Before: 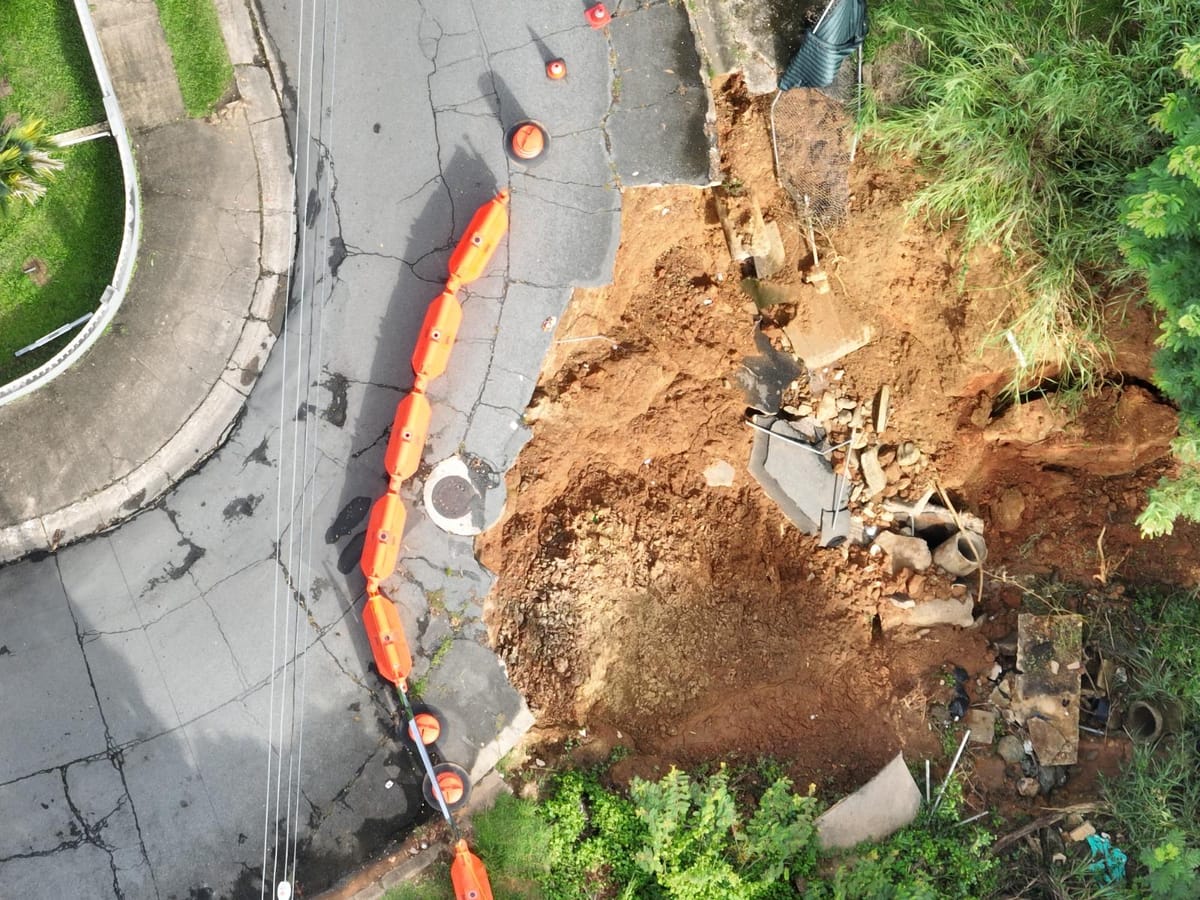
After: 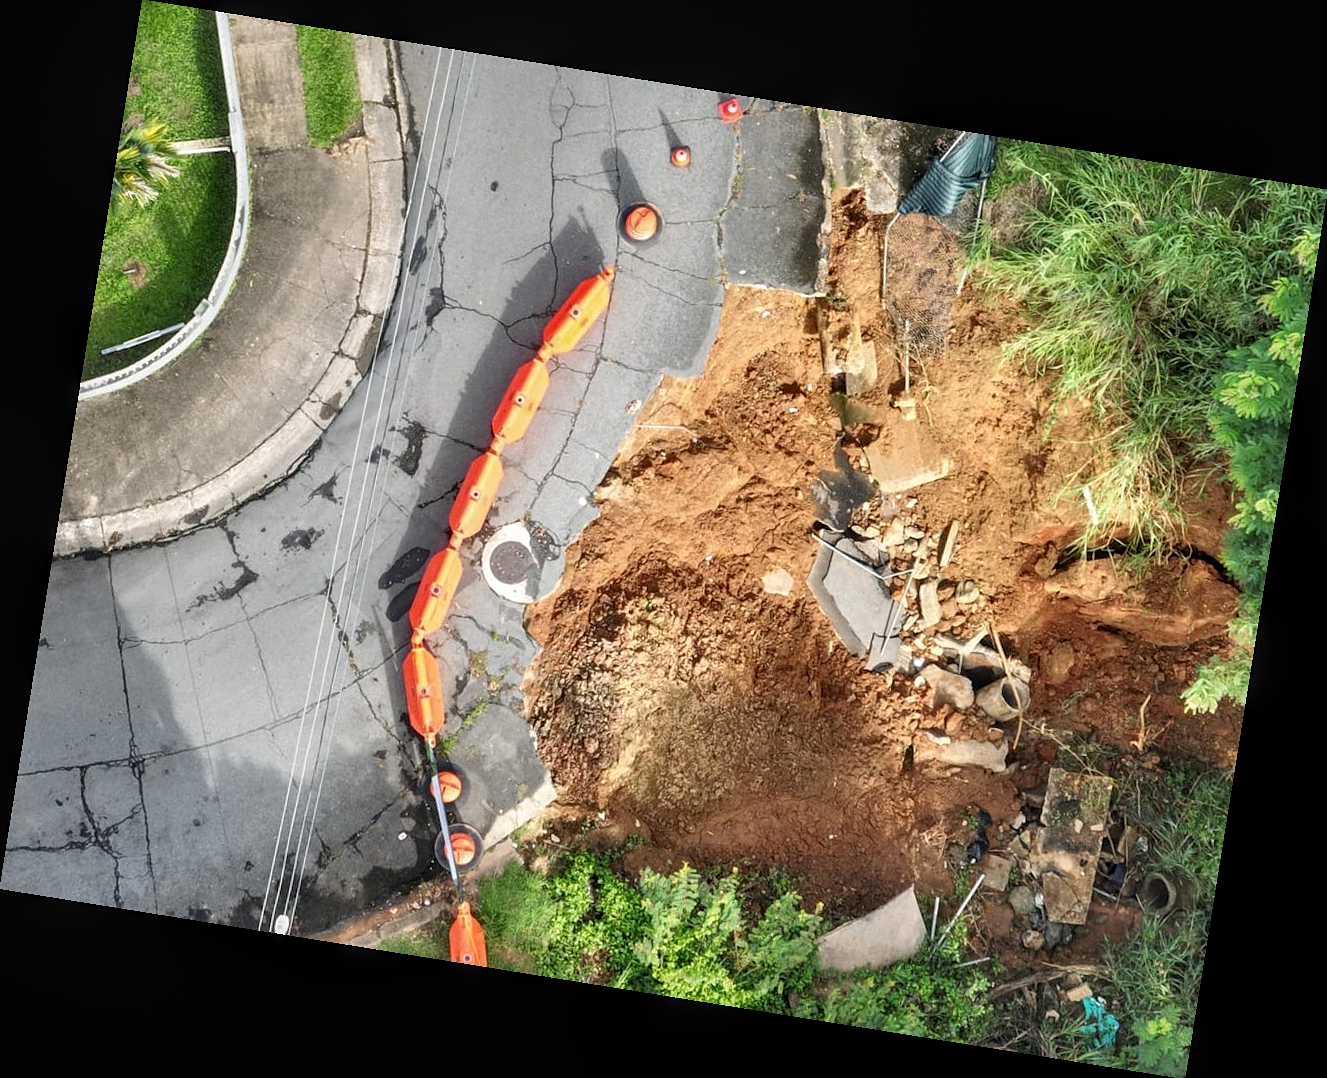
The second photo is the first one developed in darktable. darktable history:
tone equalizer: on, module defaults
rotate and perspective: rotation 9.12°, automatic cropping off
local contrast: on, module defaults
grain: coarseness 14.57 ISO, strength 8.8%
sharpen: radius 1.272, amount 0.305, threshold 0
